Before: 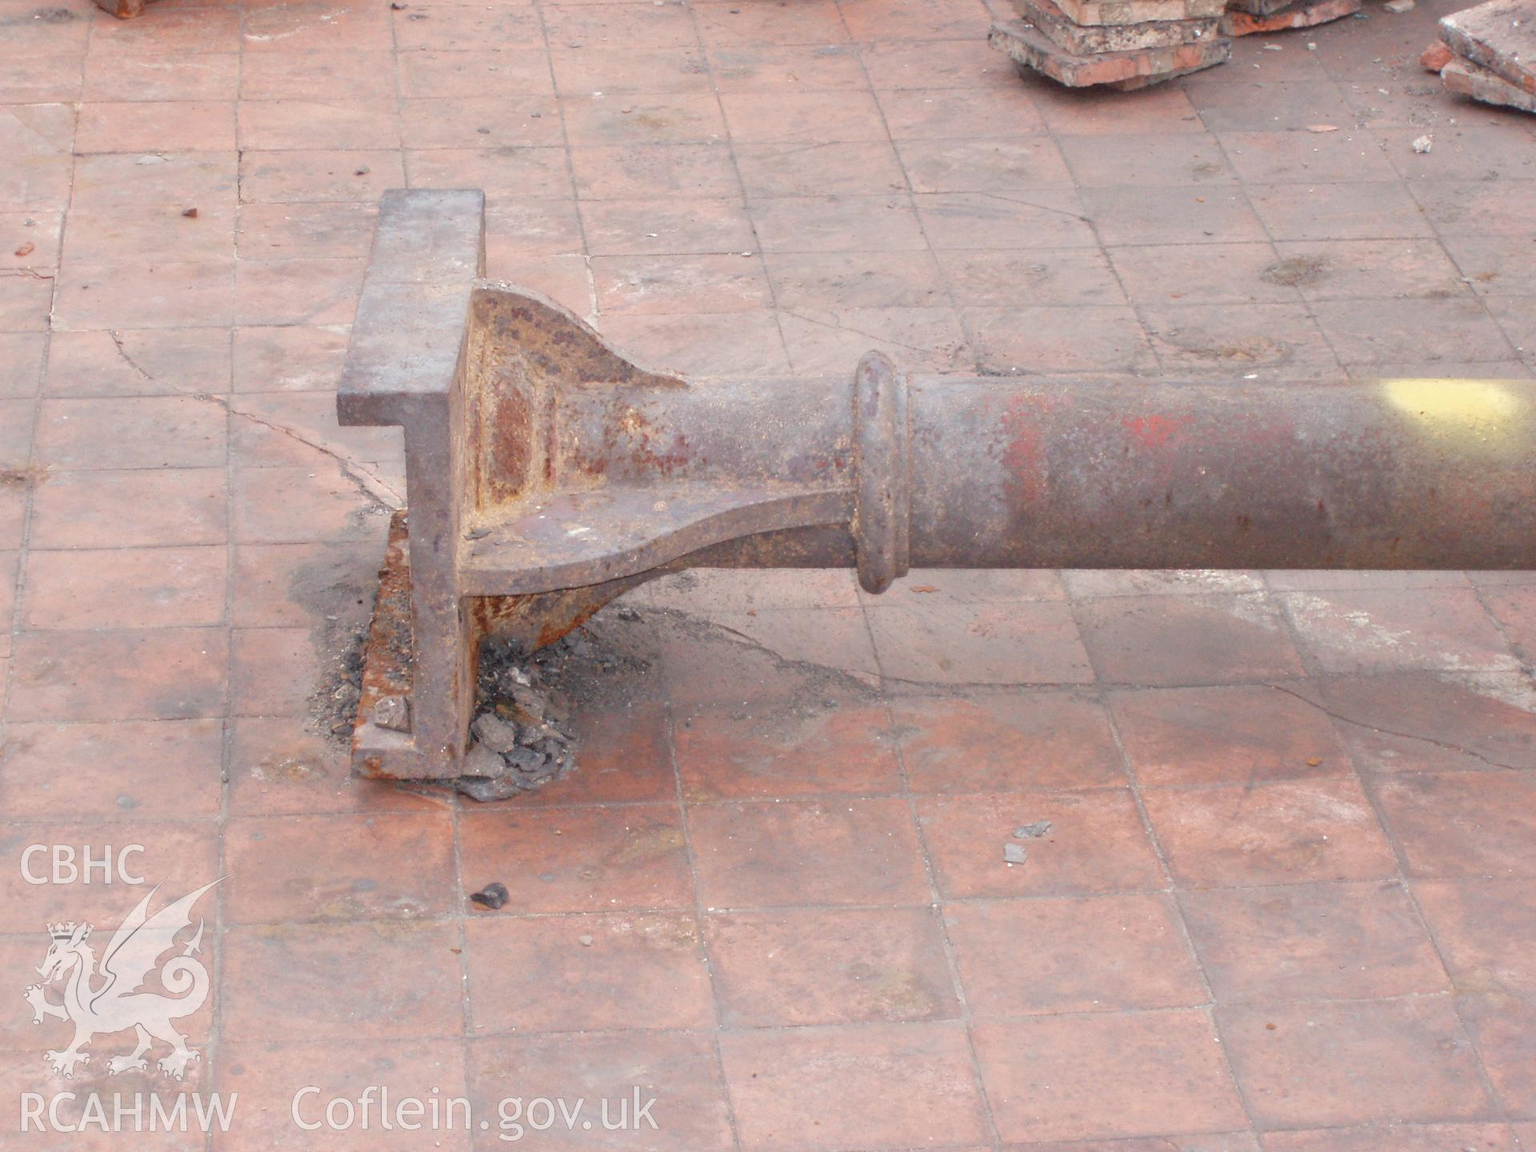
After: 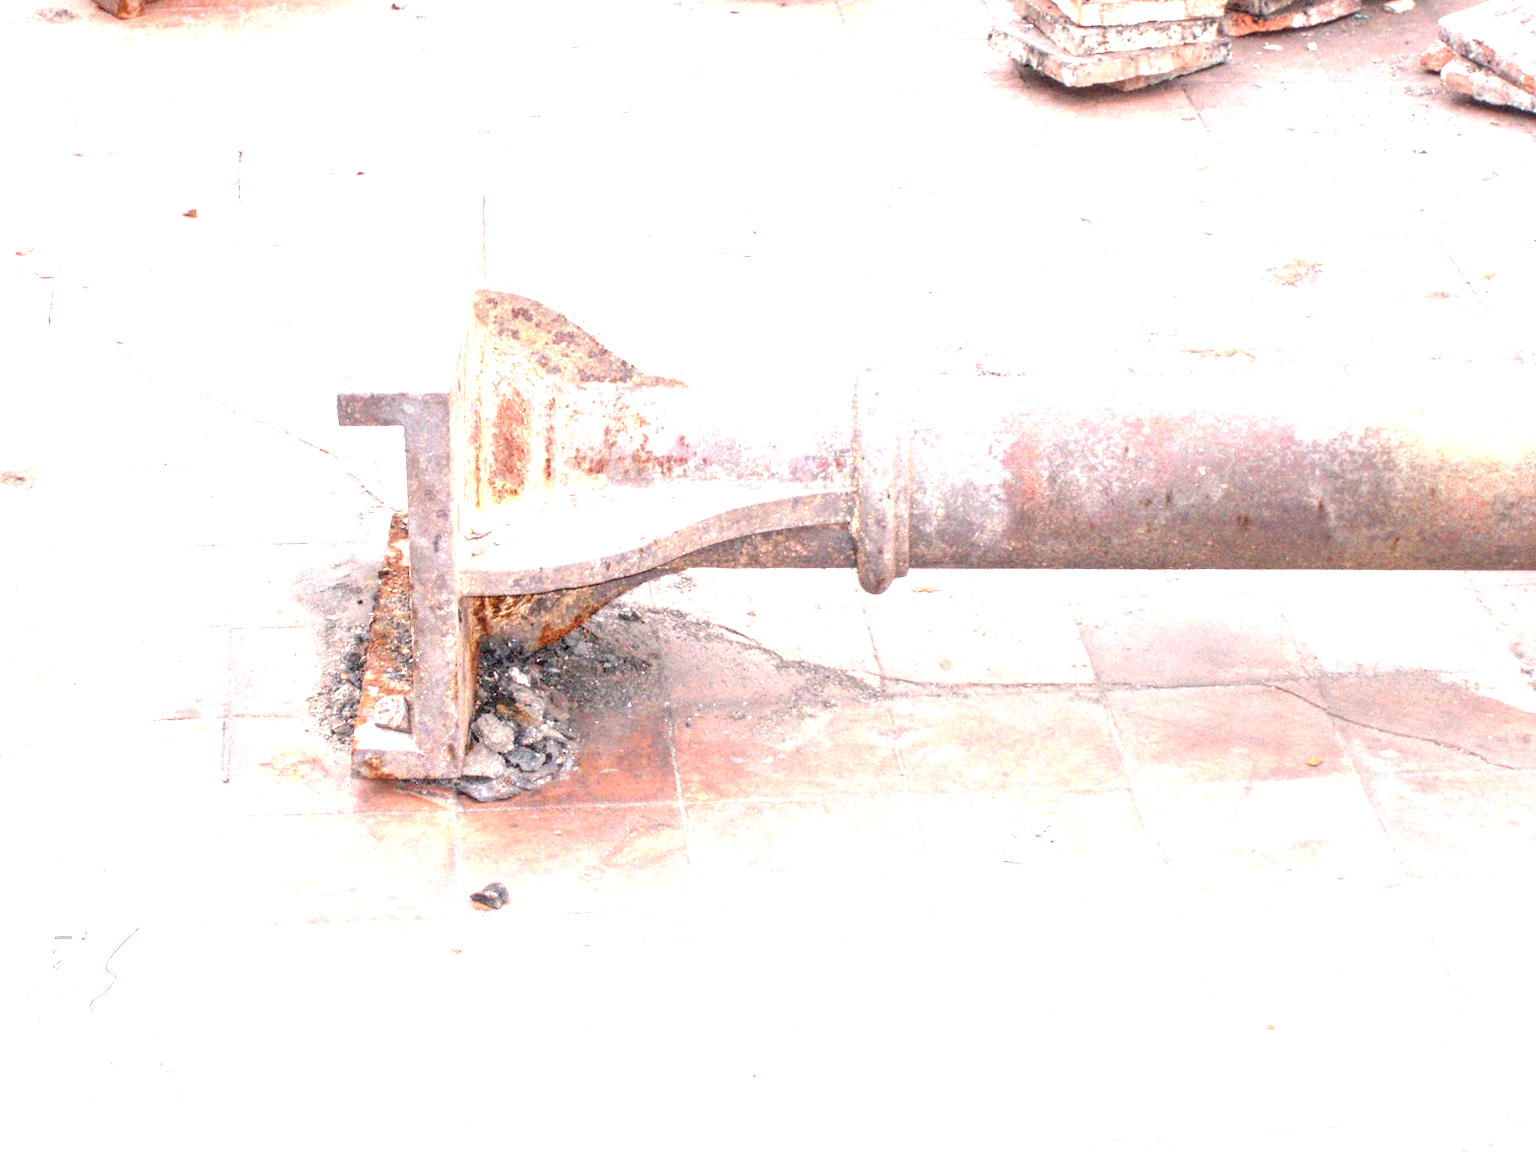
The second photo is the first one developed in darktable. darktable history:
exposure: black level correction 0, exposure 1.757 EV, compensate highlight preservation false
local contrast: detail 150%
